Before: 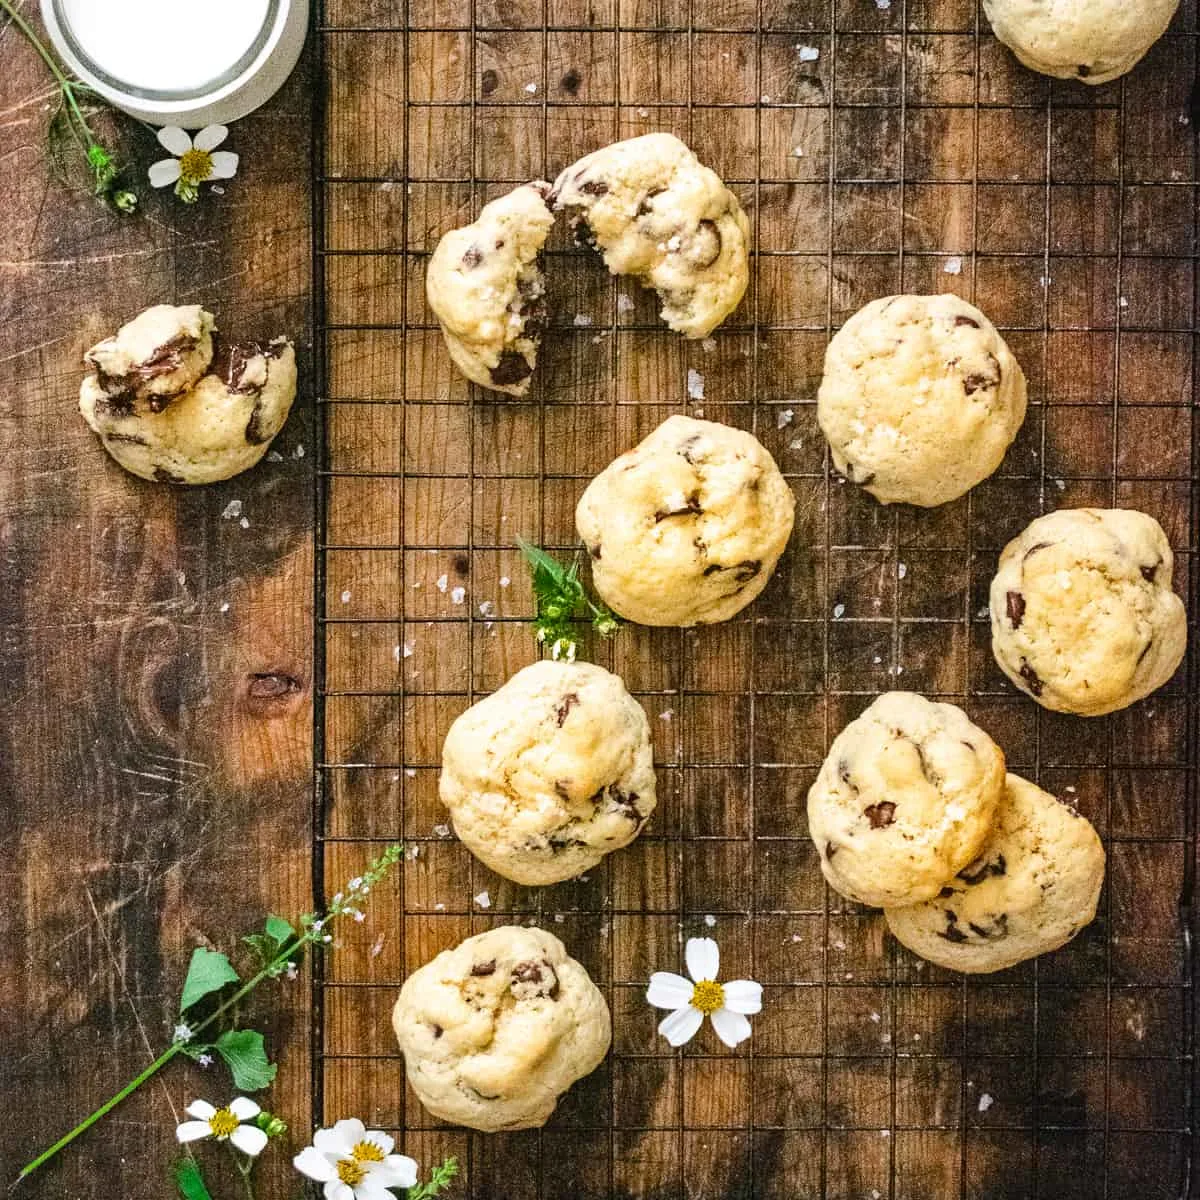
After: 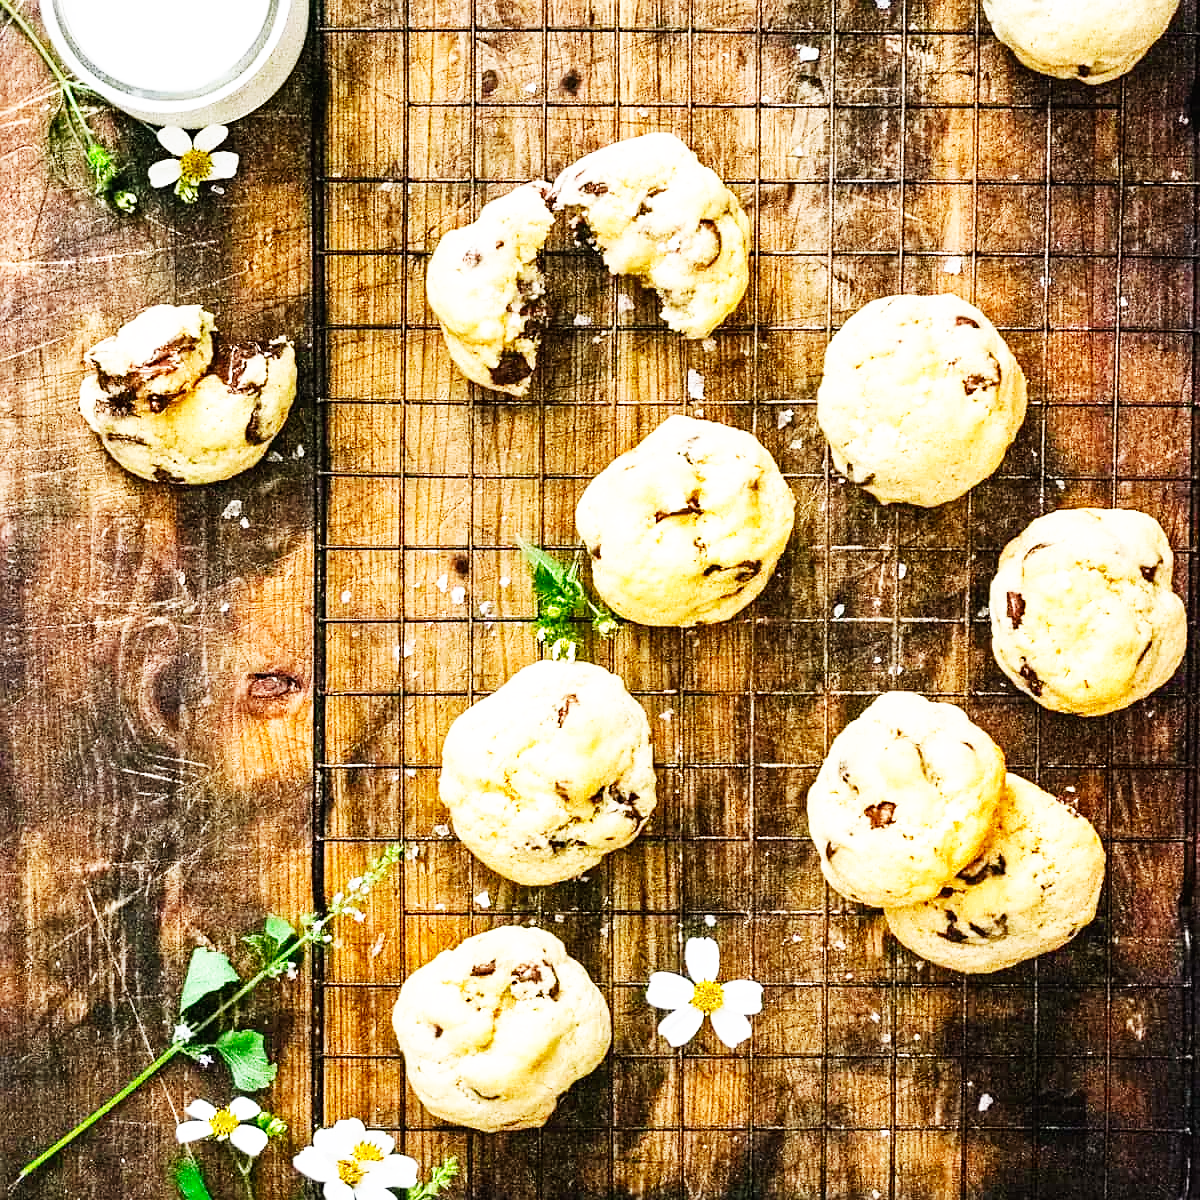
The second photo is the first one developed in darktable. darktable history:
base curve: curves: ch0 [(0, 0) (0.007, 0.004) (0.027, 0.03) (0.046, 0.07) (0.207, 0.54) (0.442, 0.872) (0.673, 0.972) (1, 1)], preserve colors none
sharpen: radius 1.458, amount 0.398, threshold 1.271
